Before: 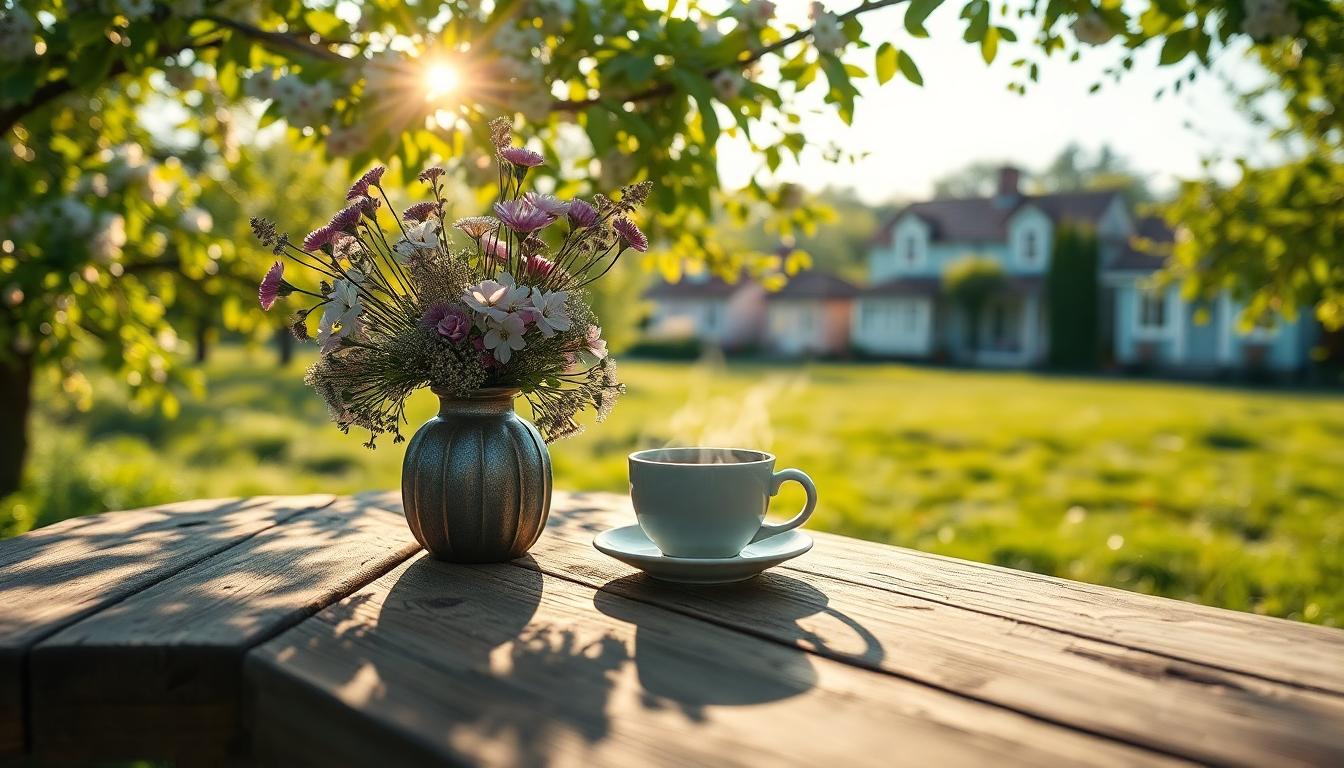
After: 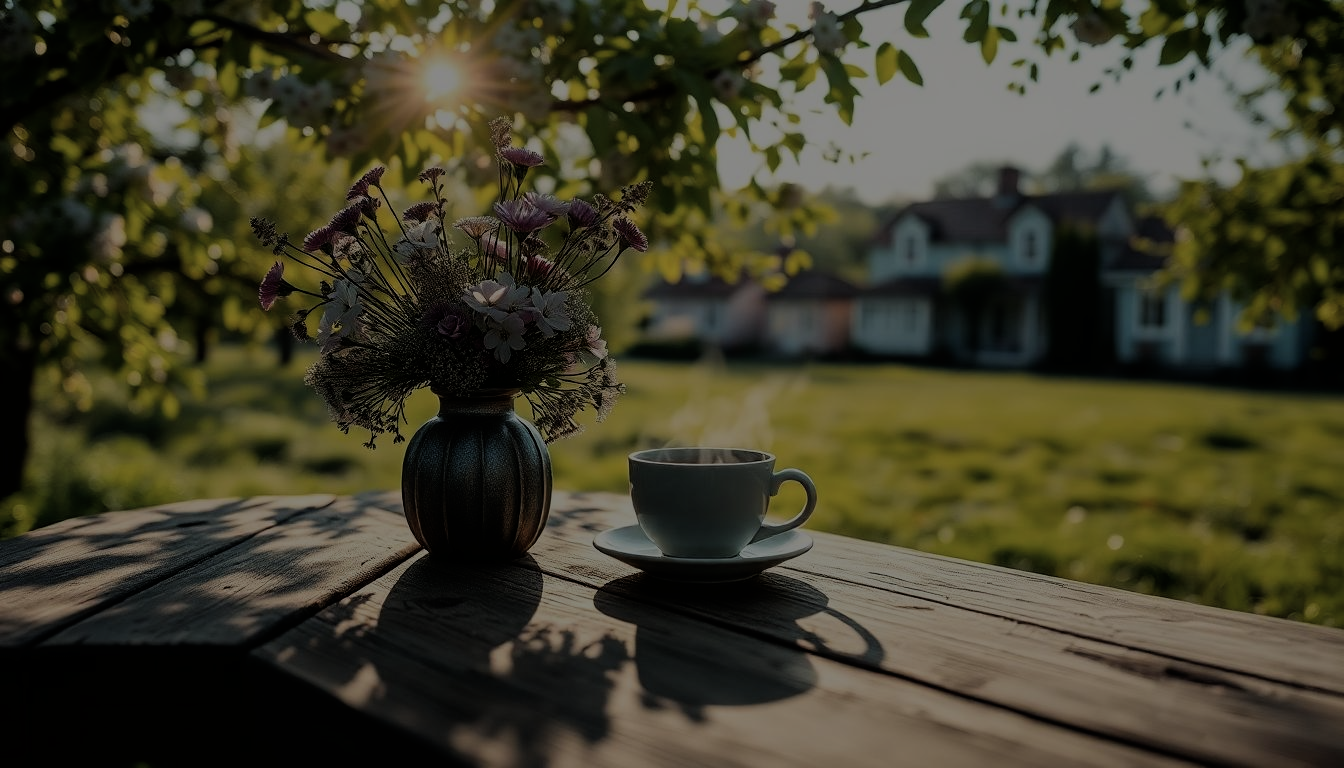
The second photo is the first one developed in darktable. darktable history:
filmic rgb: black relative exposure -7.65 EV, white relative exposure 4.56 EV, hardness 3.61
contrast brightness saturation: saturation -0.17
exposure: exposure -2.002 EV, compensate highlight preservation false
